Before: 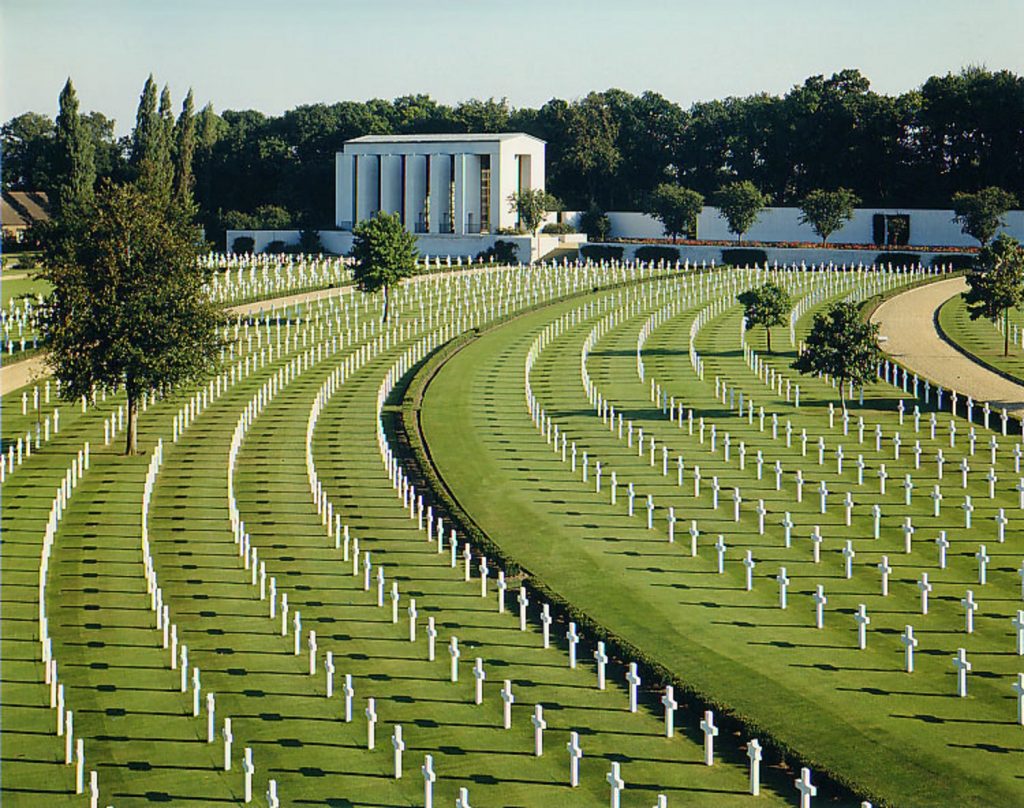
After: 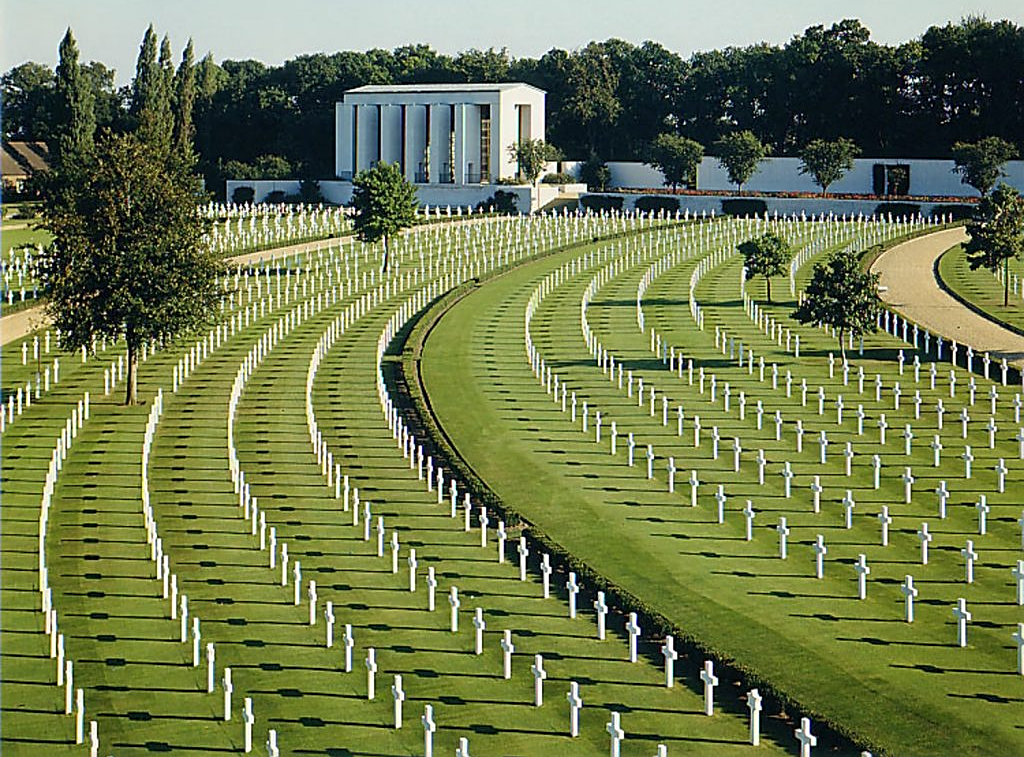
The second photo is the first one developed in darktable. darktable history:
crop and rotate: top 6.219%
sharpen: on, module defaults
